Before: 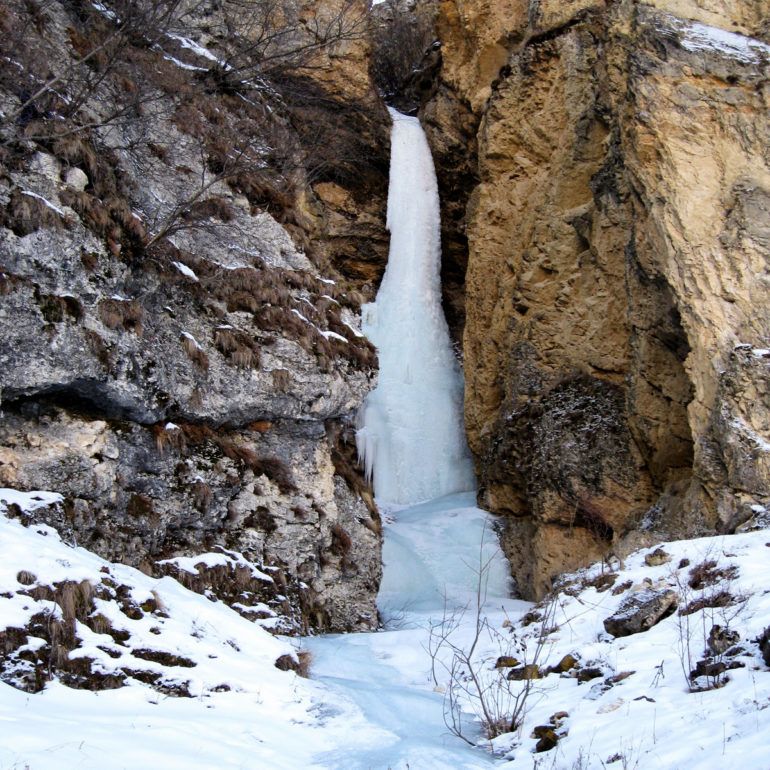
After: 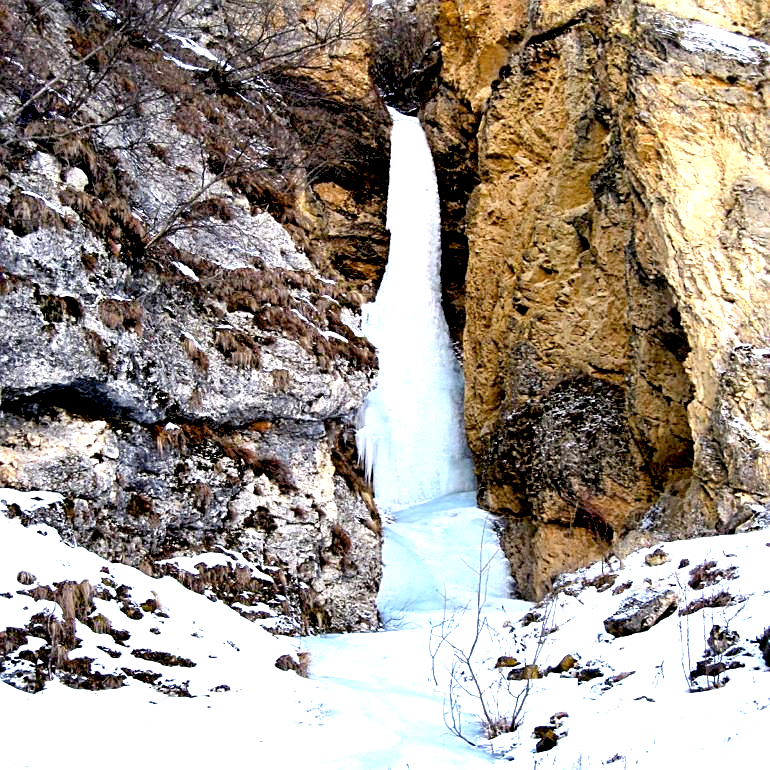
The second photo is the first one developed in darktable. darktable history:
exposure: black level correction 0.011, exposure 1.088 EV, compensate exposure bias true, compensate highlight preservation false
color balance rgb: perceptual saturation grading › global saturation 10%, global vibrance 10%
white balance: emerald 1
sharpen: on, module defaults
